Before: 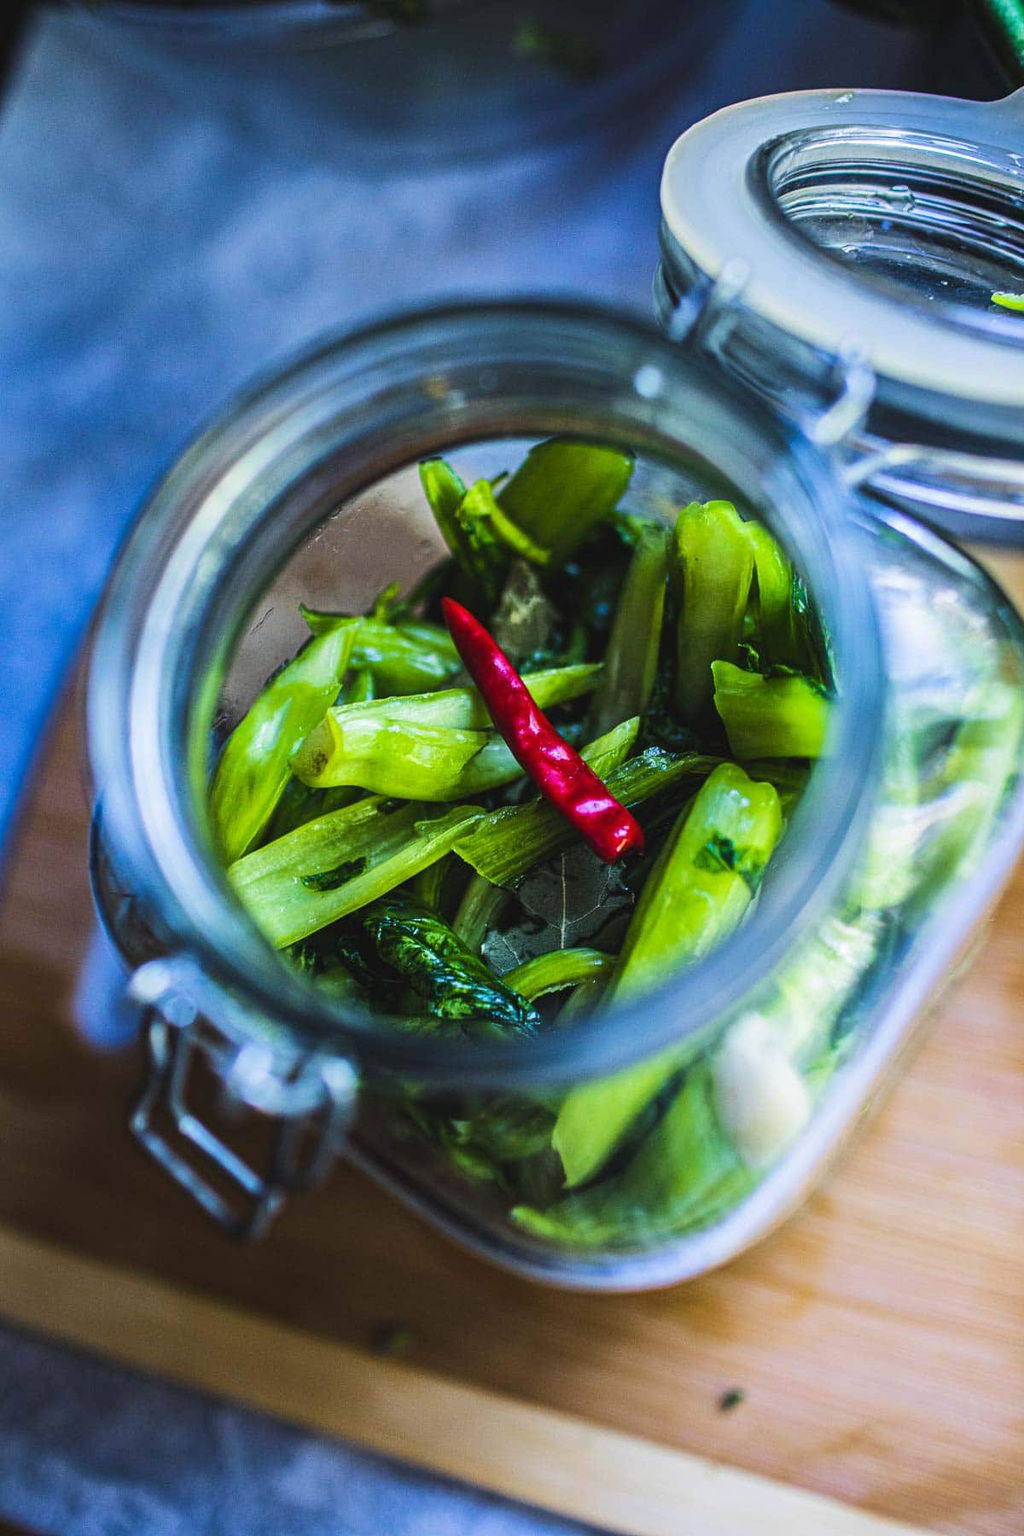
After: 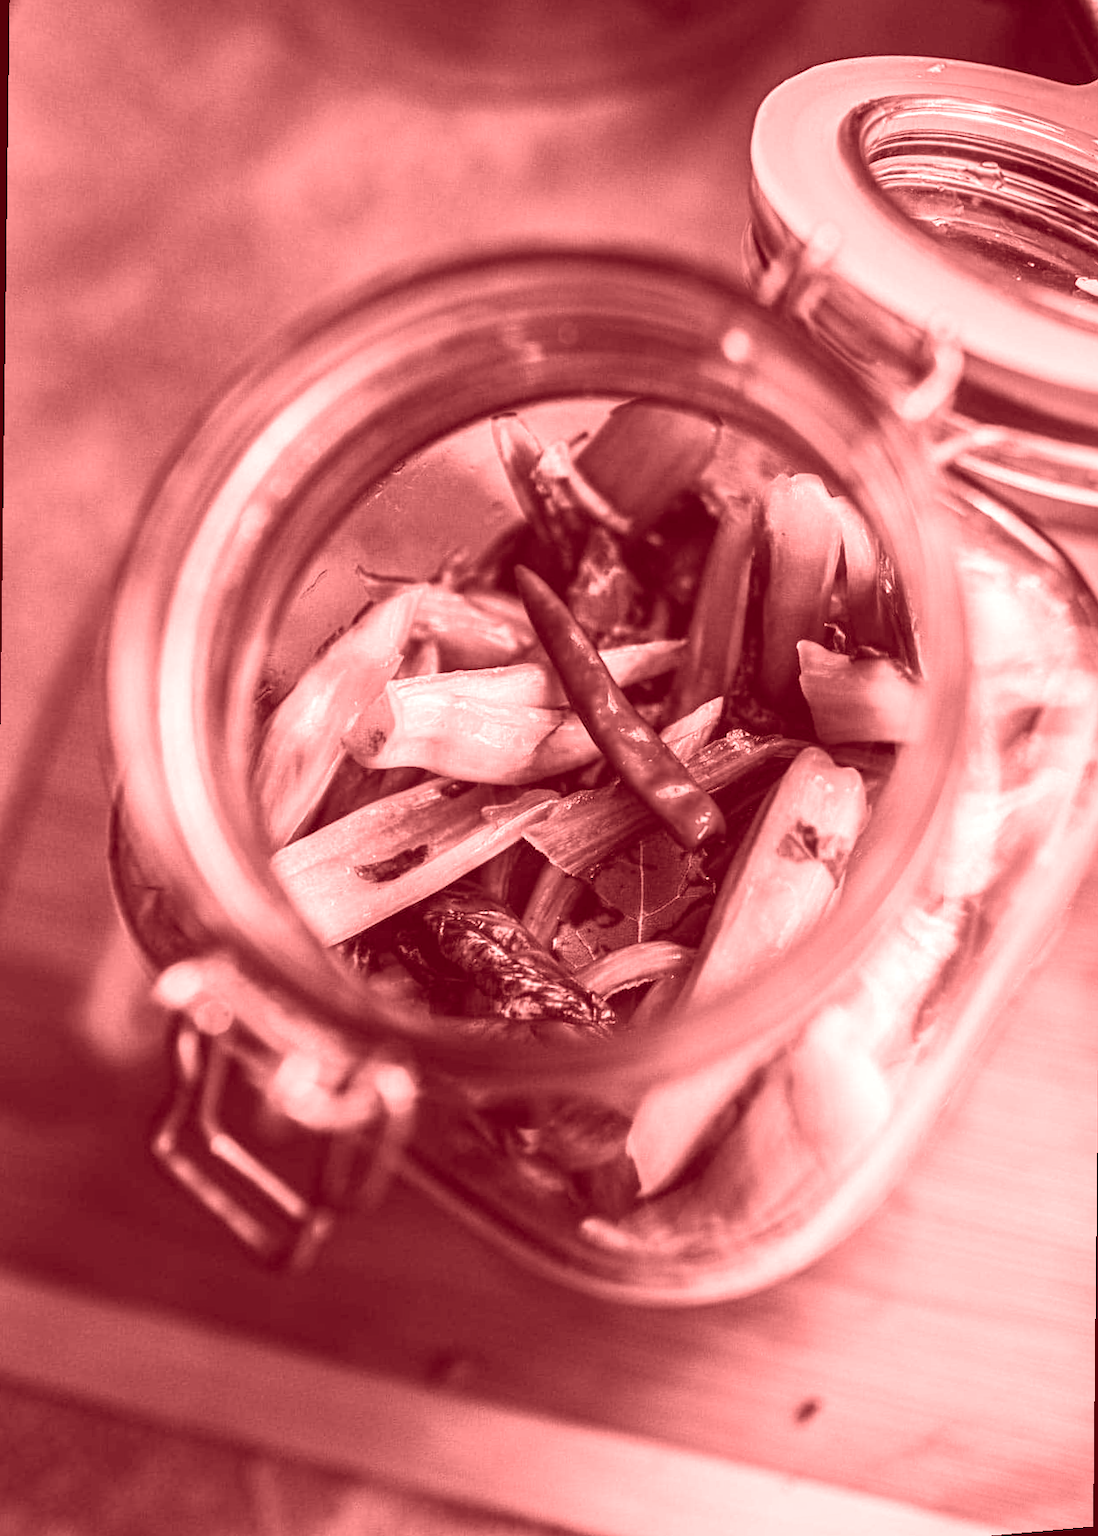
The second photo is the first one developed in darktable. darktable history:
levels: levels [0.026, 0.507, 0.987]
rotate and perspective: rotation 0.679°, lens shift (horizontal) 0.136, crop left 0.009, crop right 0.991, crop top 0.078, crop bottom 0.95
colorize: saturation 60%, source mix 100%
